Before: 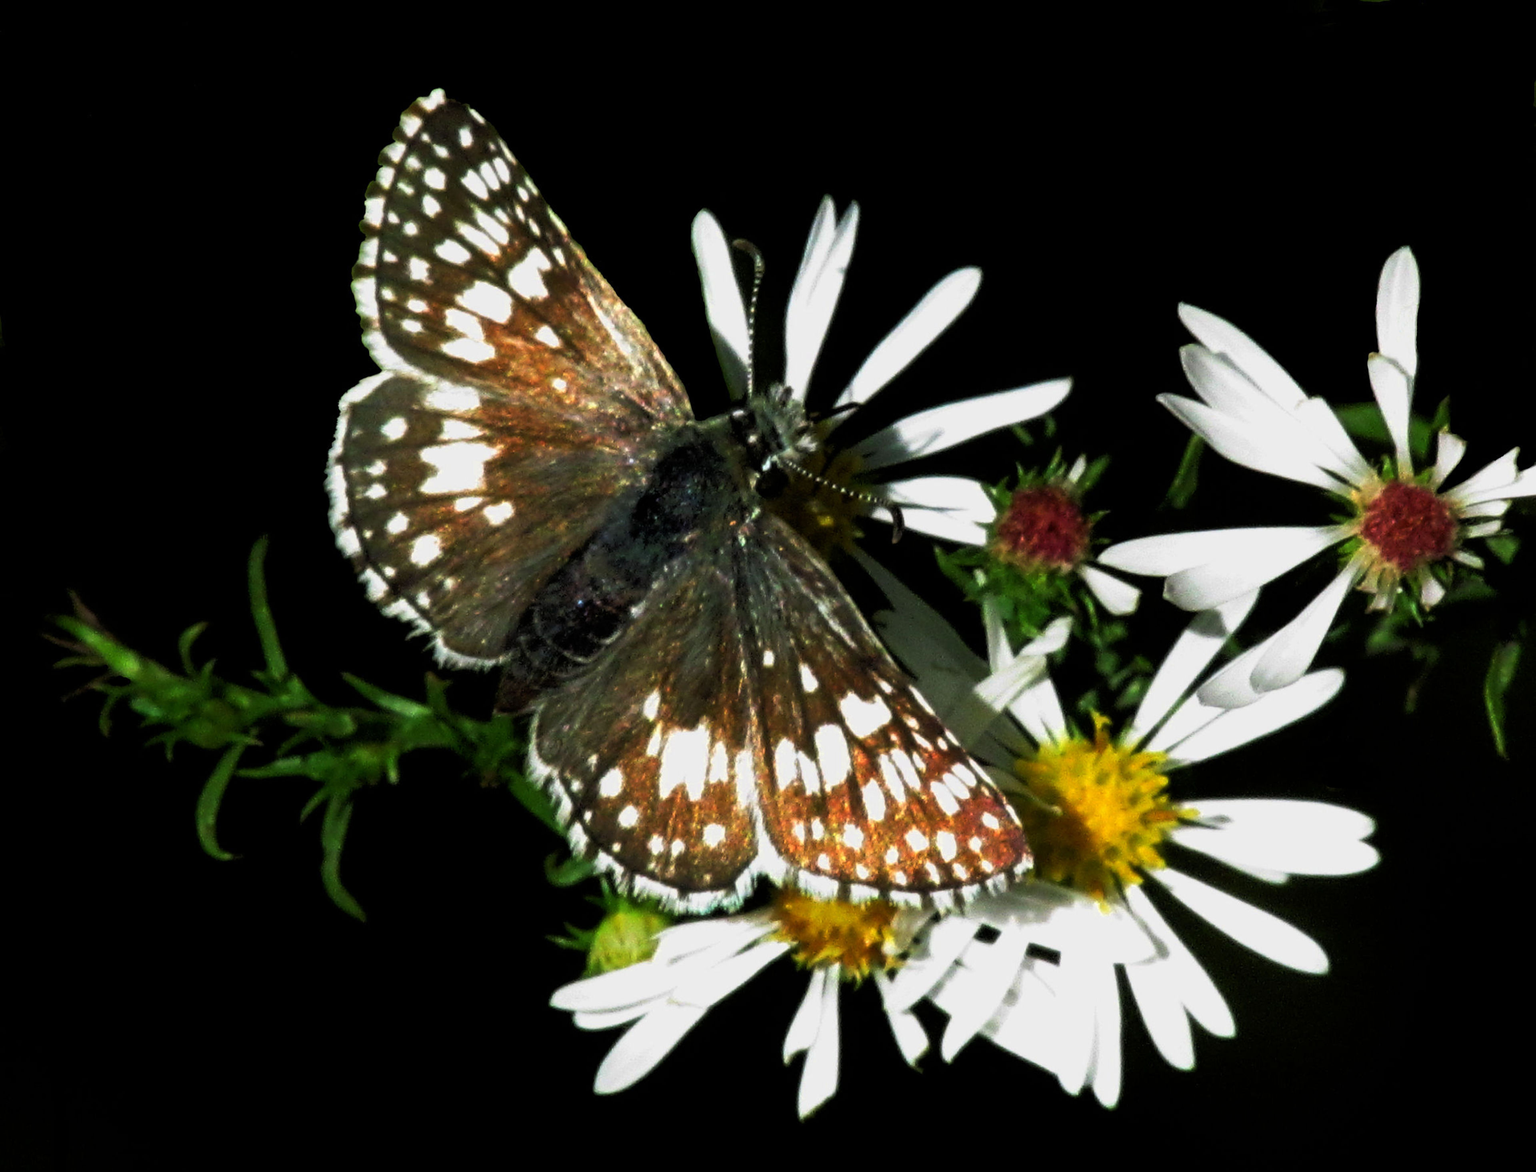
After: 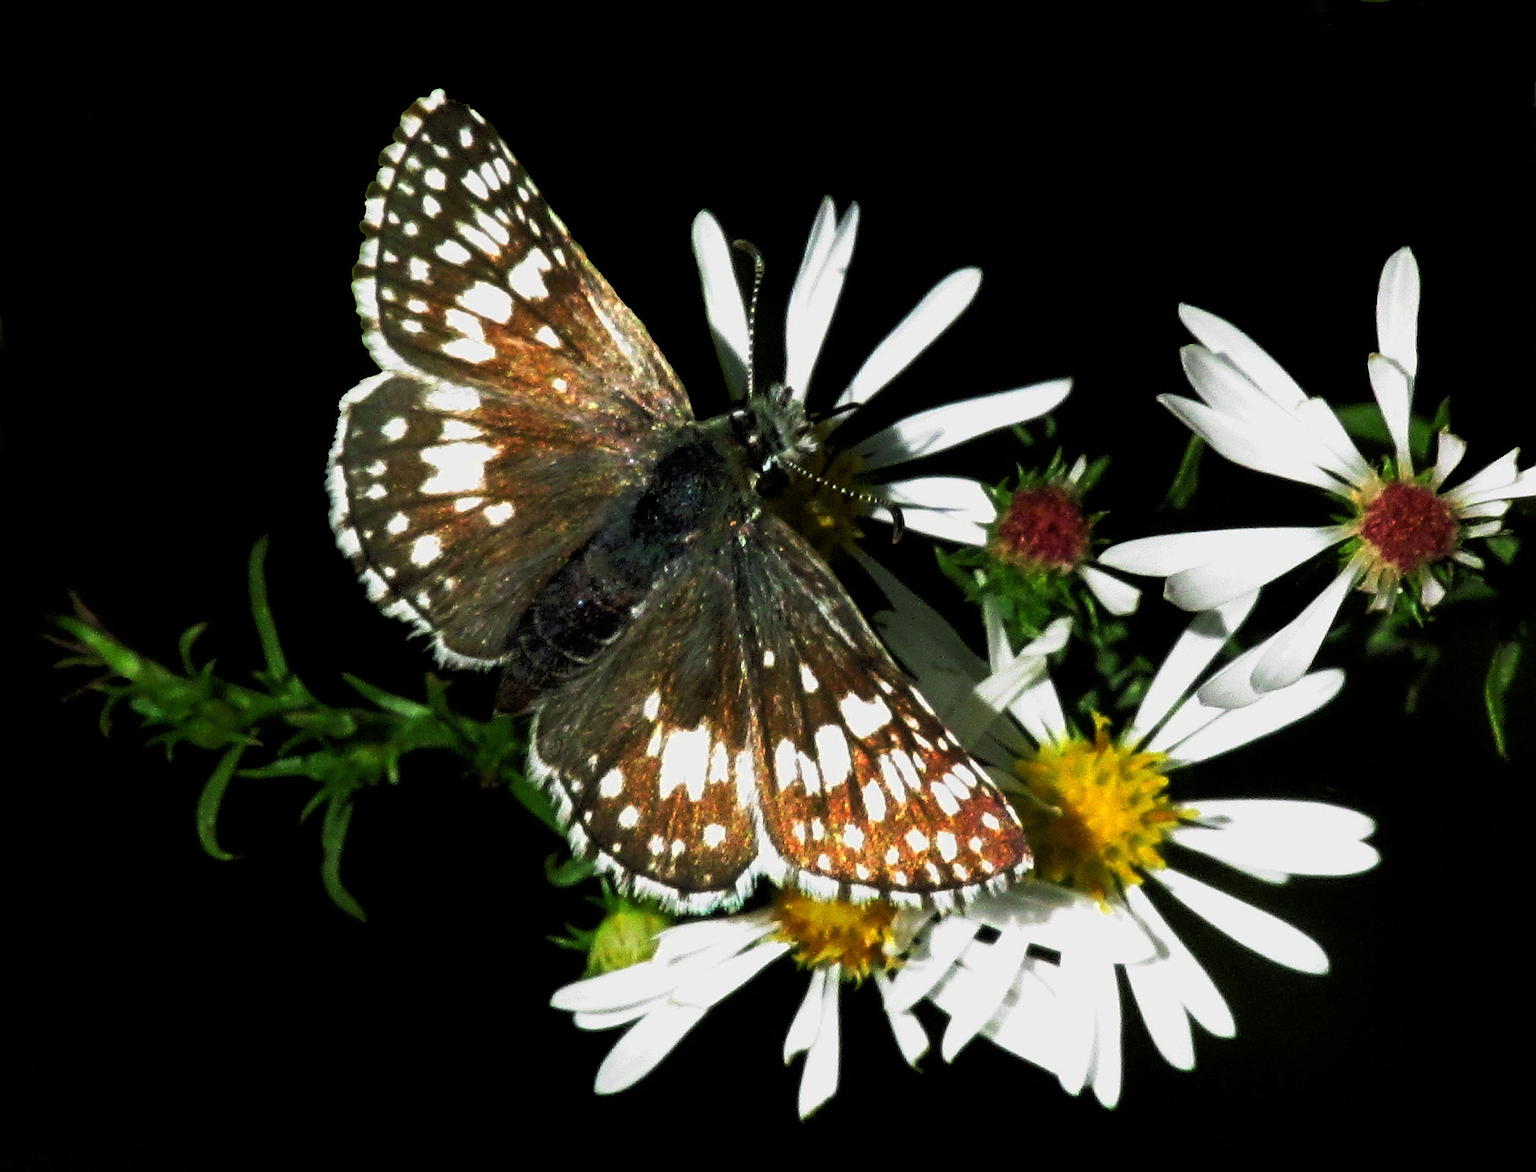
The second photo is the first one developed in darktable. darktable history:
sharpen: amount 1.003
